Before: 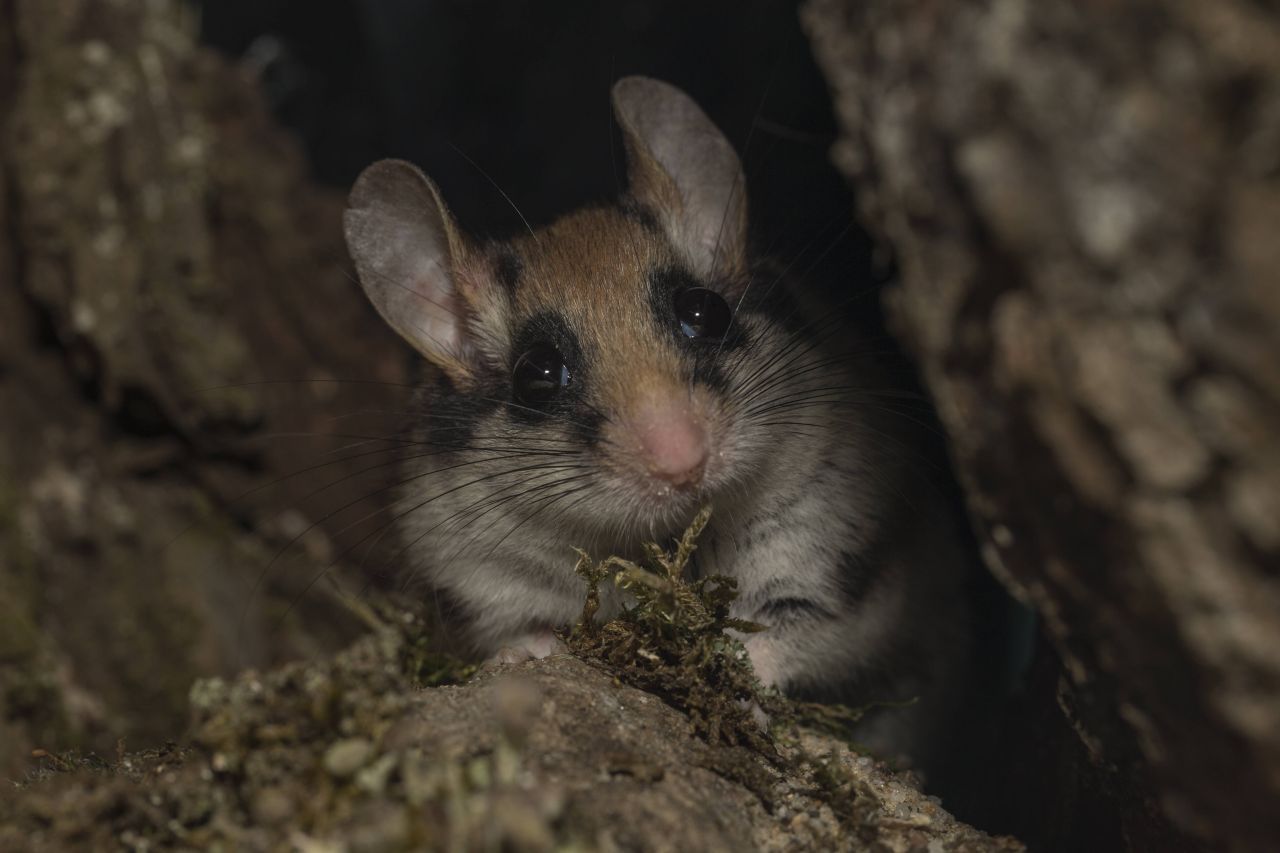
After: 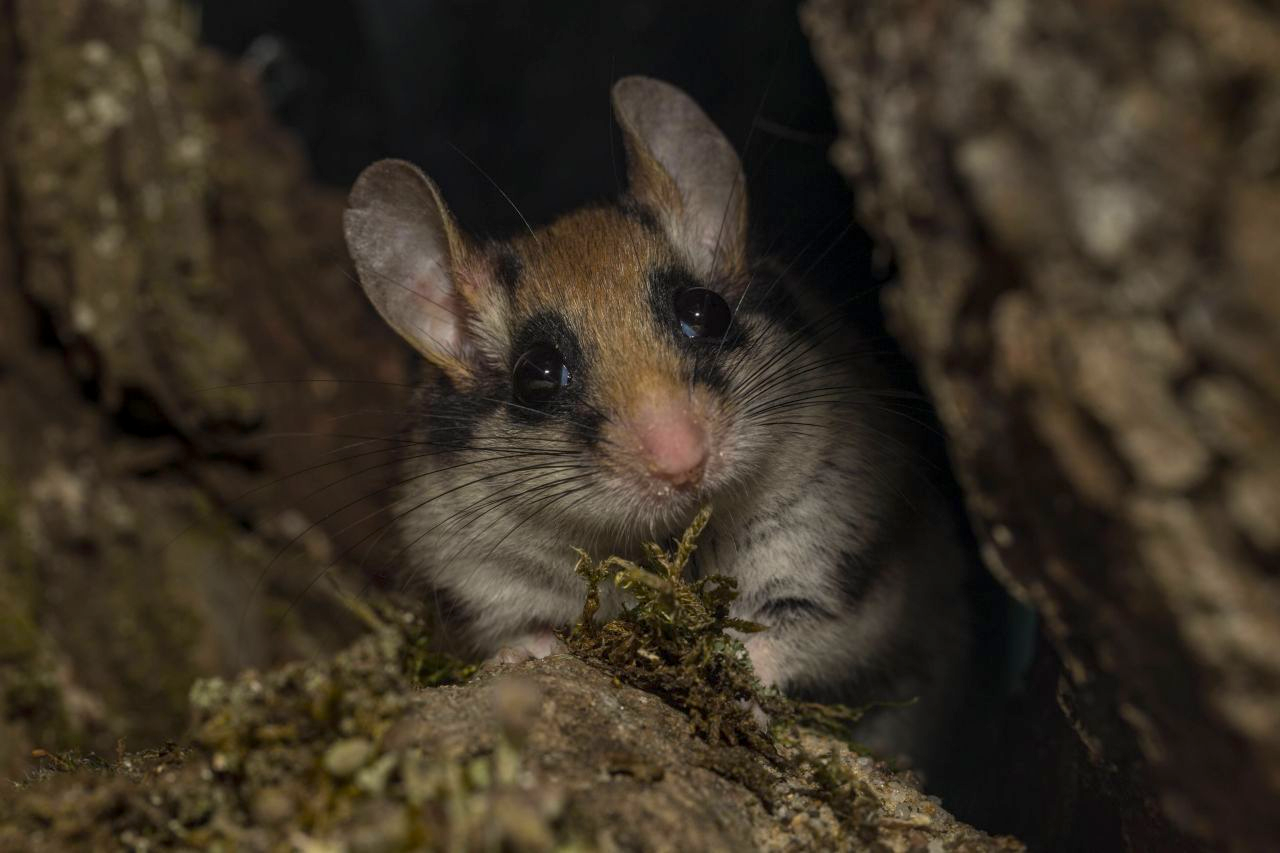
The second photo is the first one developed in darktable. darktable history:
local contrast: on, module defaults
color balance rgb: perceptual saturation grading › global saturation 30.693%, global vibrance 20%
